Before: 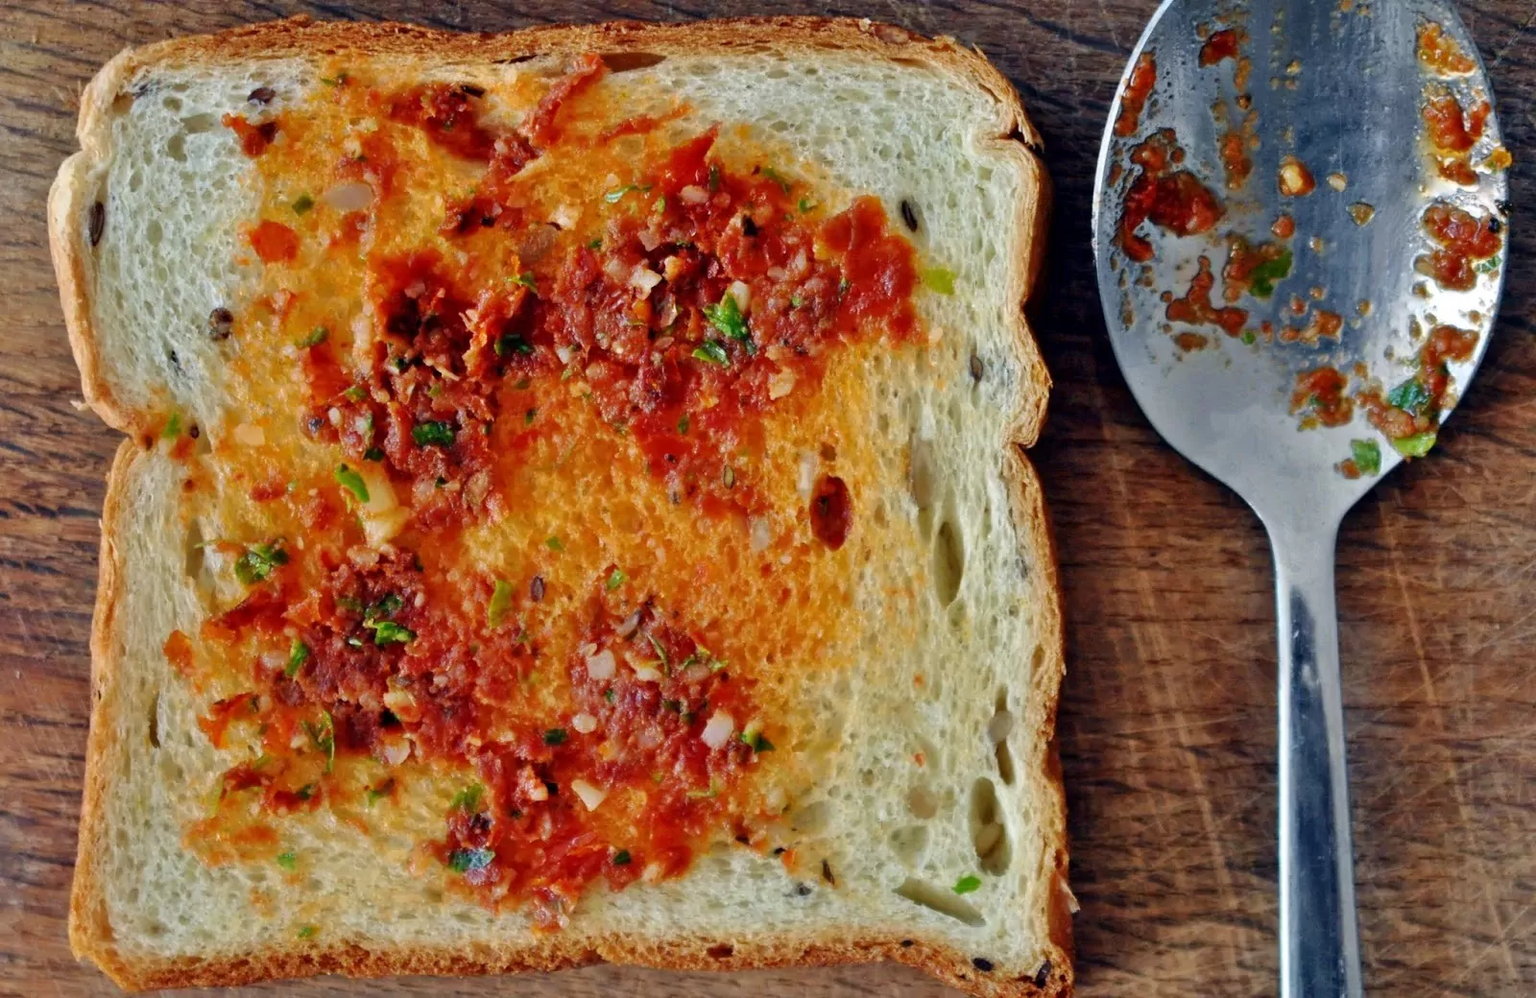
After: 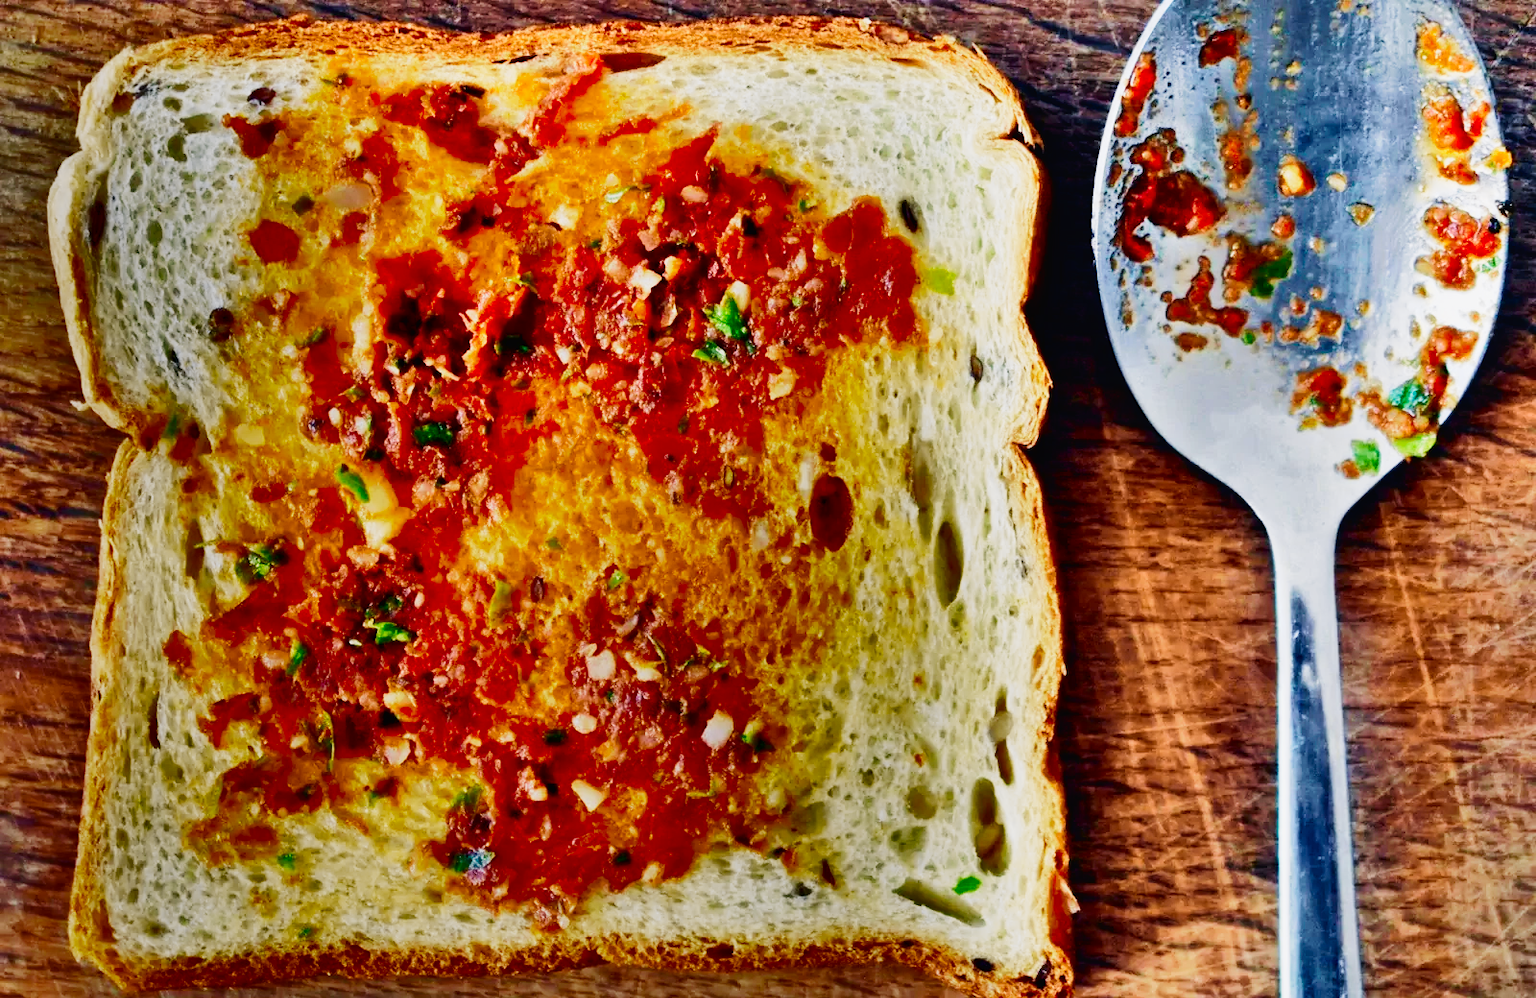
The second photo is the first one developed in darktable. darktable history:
base curve: curves: ch0 [(0, 0) (0, 0.001) (0.001, 0.001) (0.004, 0.002) (0.007, 0.004) (0.015, 0.013) (0.033, 0.045) (0.052, 0.096) (0.075, 0.17) (0.099, 0.241) (0.163, 0.42) (0.219, 0.55) (0.259, 0.616) (0.327, 0.722) (0.365, 0.765) (0.522, 0.873) (0.547, 0.881) (0.689, 0.919) (0.826, 0.952) (1, 1)], preserve colors none
shadows and highlights: radius 123.17, shadows 98.83, white point adjustment -3.14, highlights -99.15, soften with gaussian
tone curve: curves: ch0 [(0, 0.018) (0.061, 0.041) (0.205, 0.191) (0.289, 0.292) (0.39, 0.424) (0.493, 0.551) (0.666, 0.743) (0.795, 0.841) (1, 0.998)]; ch1 [(0, 0) (0.385, 0.343) (0.439, 0.415) (0.494, 0.498) (0.501, 0.501) (0.51, 0.509) (0.548, 0.563) (0.586, 0.61) (0.684, 0.658) (0.783, 0.804) (1, 1)]; ch2 [(0, 0) (0.304, 0.31) (0.403, 0.399) (0.441, 0.428) (0.47, 0.469) (0.498, 0.496) (0.524, 0.538) (0.566, 0.579) (0.648, 0.665) (0.697, 0.699) (1, 1)], color space Lab, independent channels, preserve colors none
